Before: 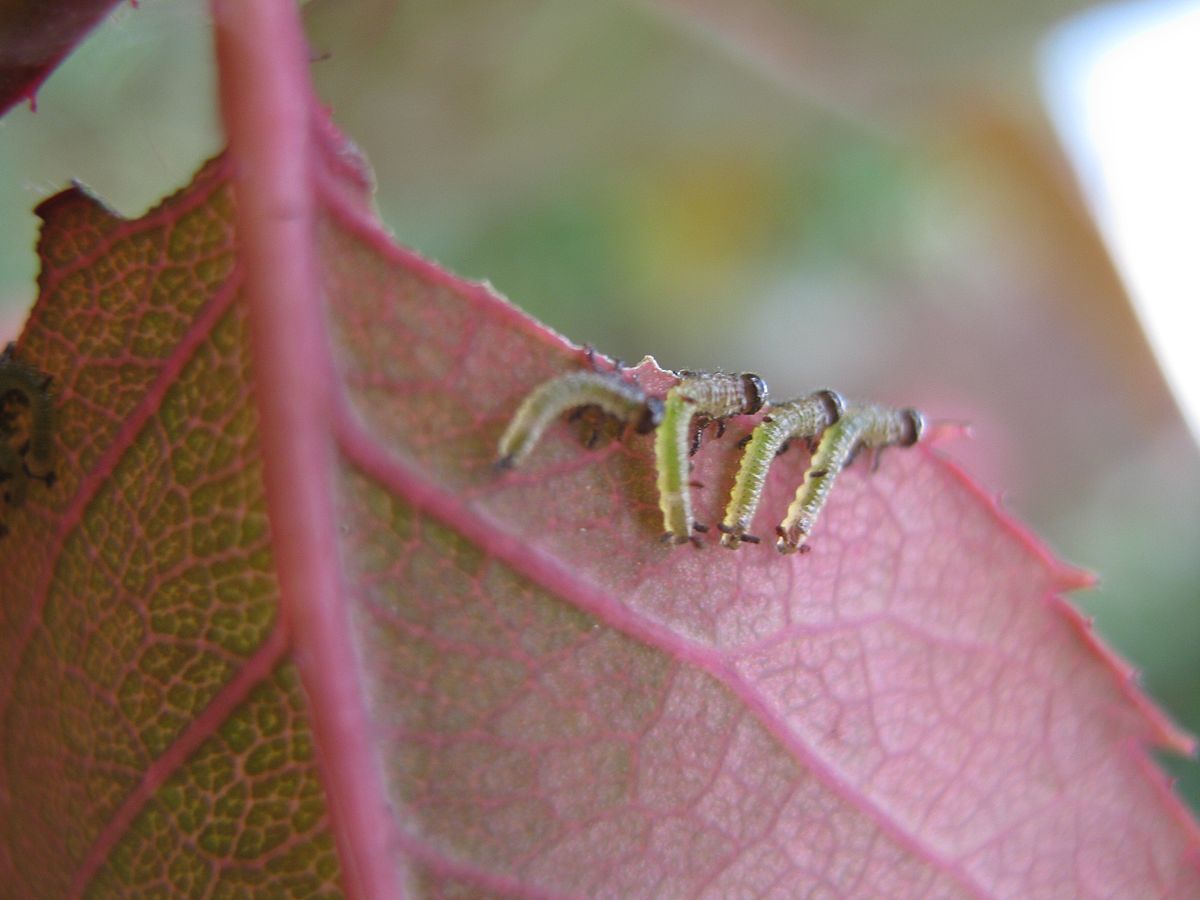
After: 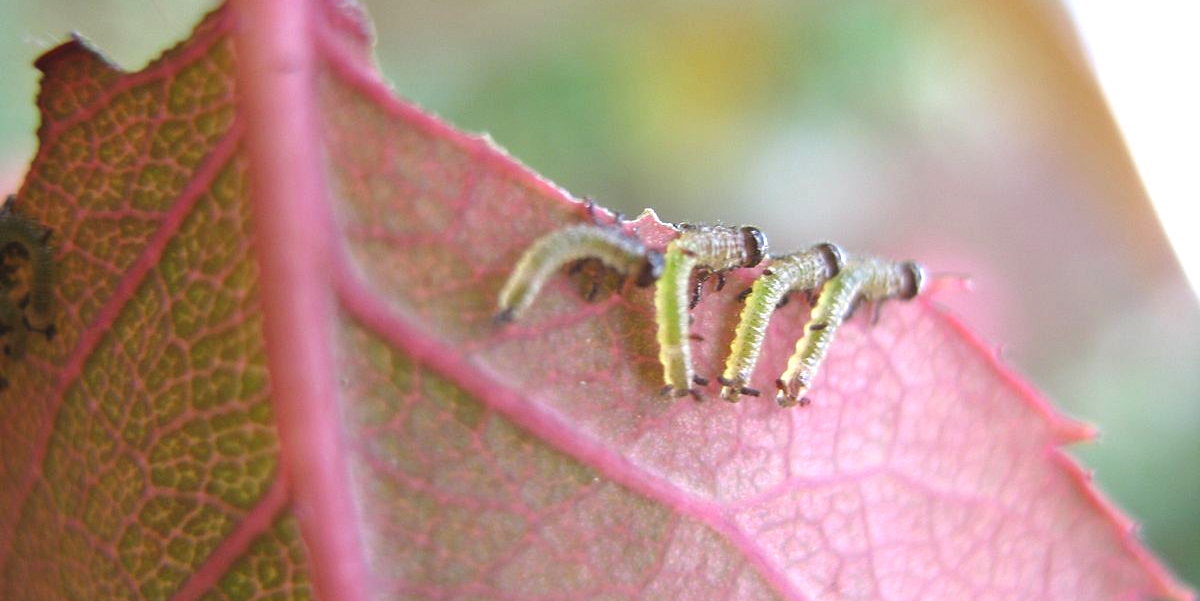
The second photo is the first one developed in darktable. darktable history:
crop: top 16.345%, bottom 16.77%
exposure: black level correction 0, exposure 0.699 EV, compensate highlight preservation false
